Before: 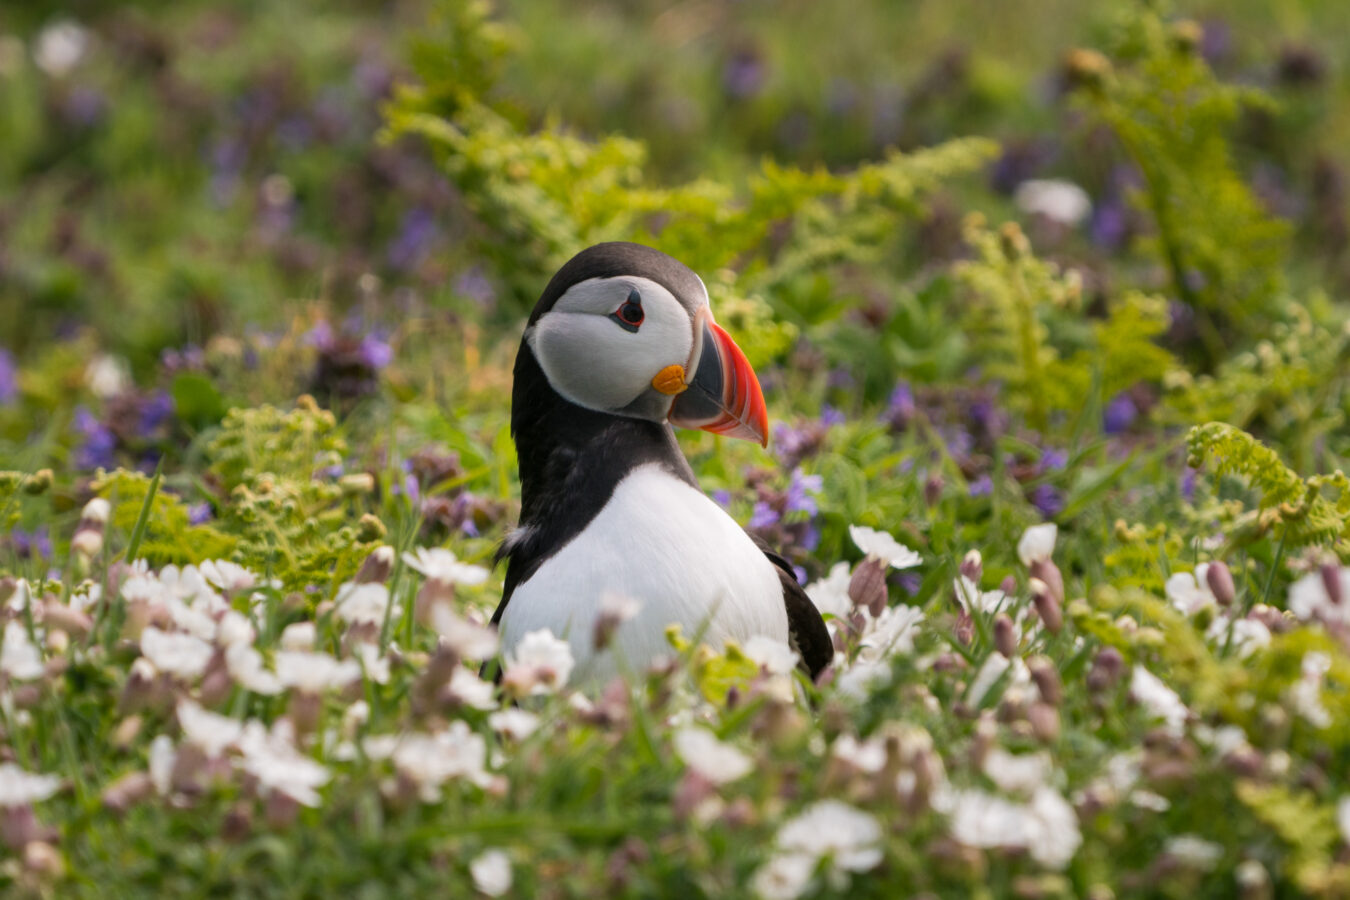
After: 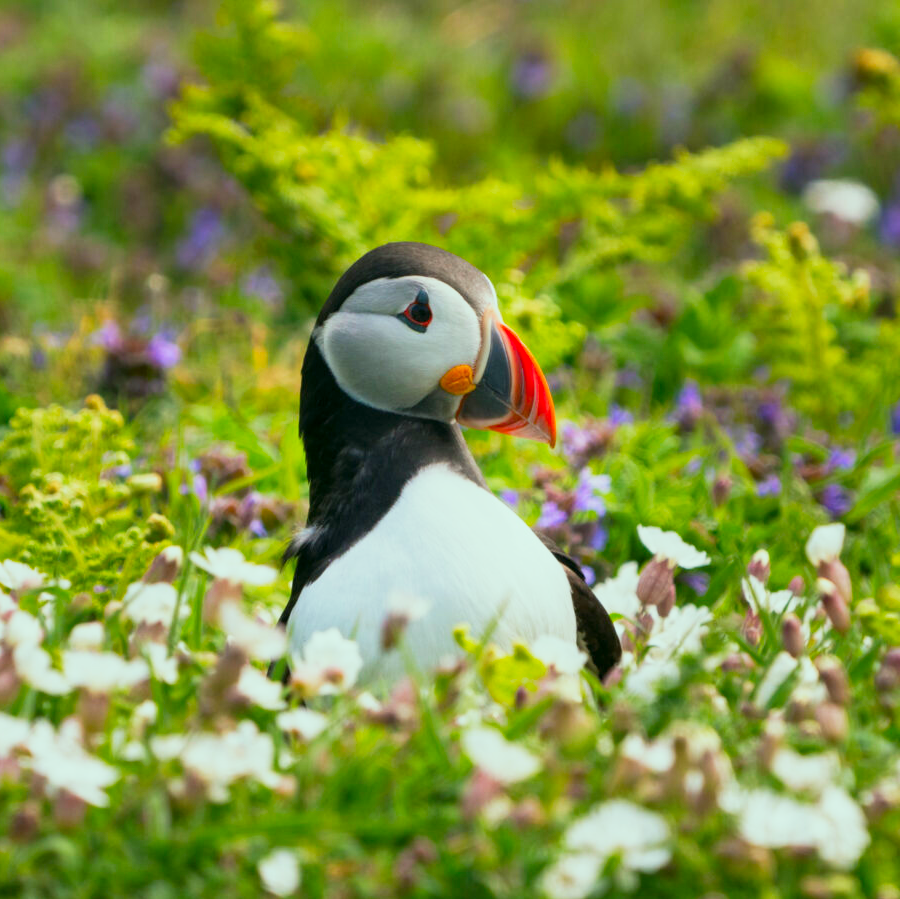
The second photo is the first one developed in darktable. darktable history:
base curve: curves: ch0 [(0, 0) (0.088, 0.125) (0.176, 0.251) (0.354, 0.501) (0.613, 0.749) (1, 0.877)], preserve colors none
crop and rotate: left 15.754%, right 17.579%
color correction: highlights a* -7.33, highlights b* 1.26, shadows a* -3.55, saturation 1.4
